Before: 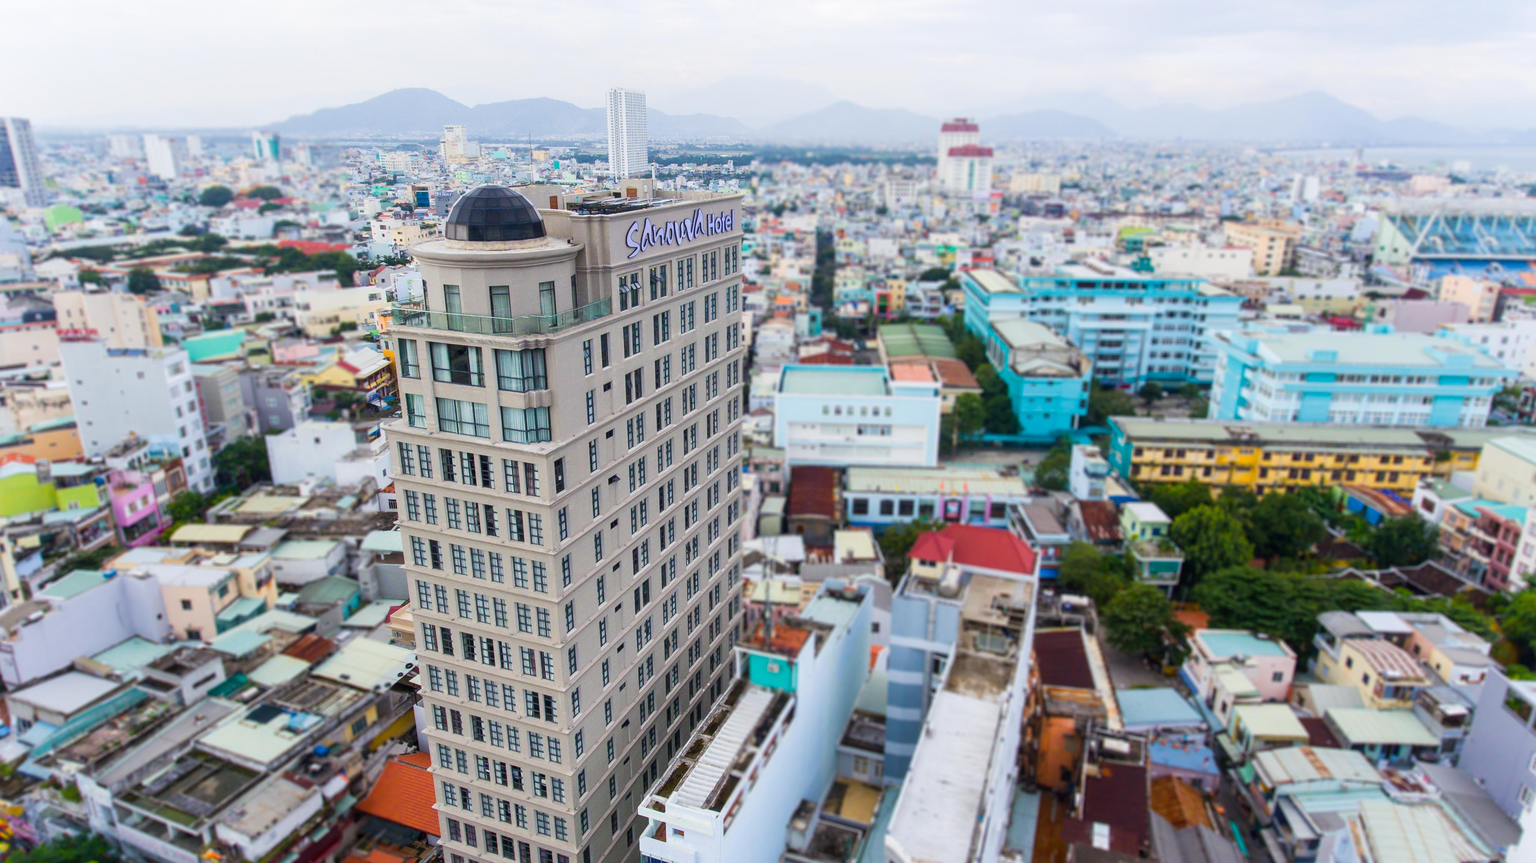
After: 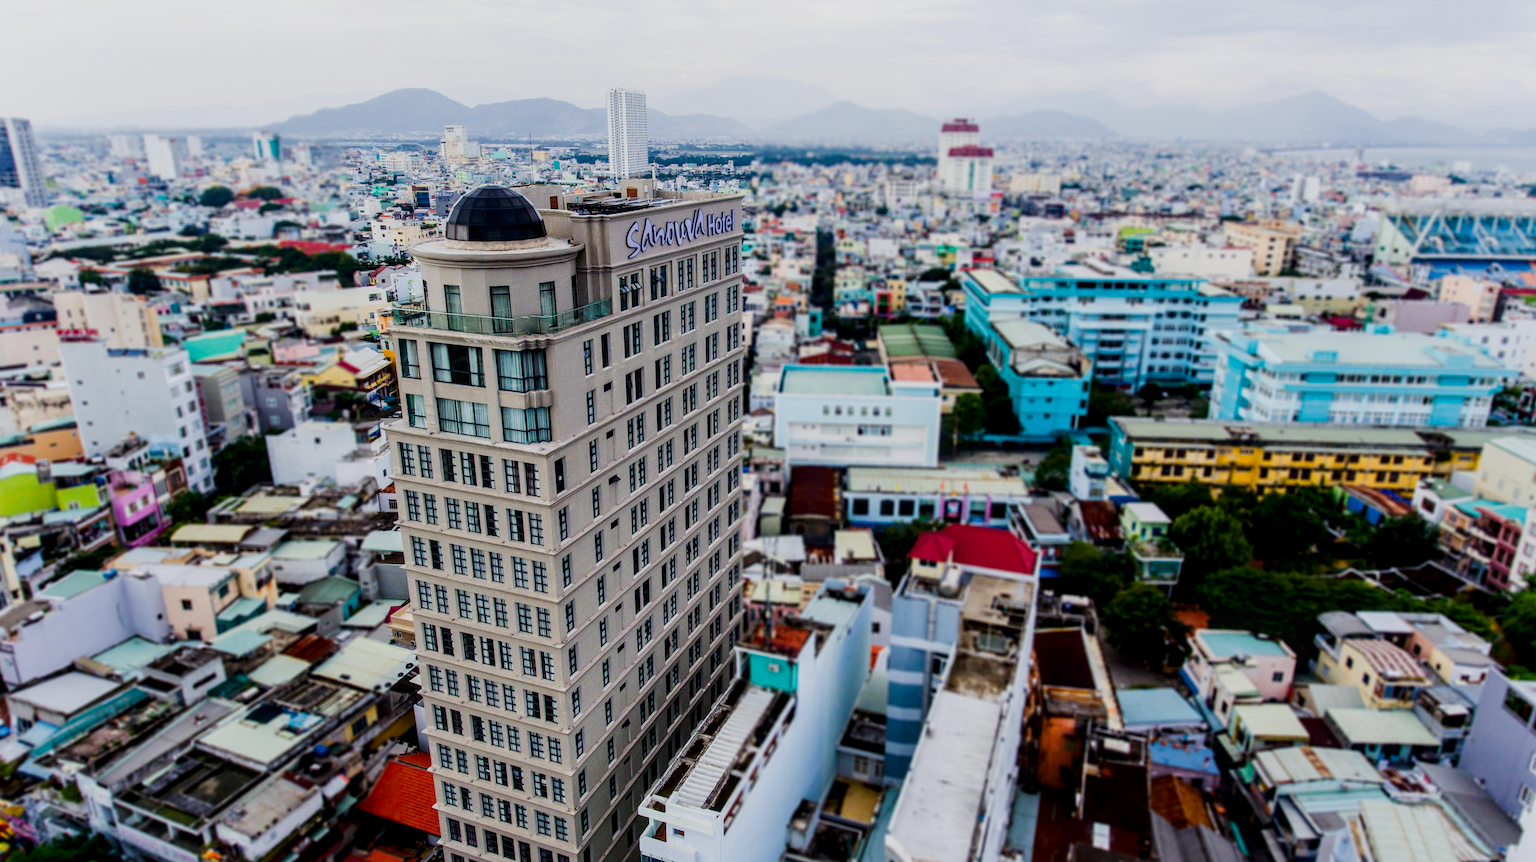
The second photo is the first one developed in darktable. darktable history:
local contrast: on, module defaults
filmic rgb: black relative exposure -5 EV, white relative exposure 3.5 EV, hardness 3.19, contrast 1.4, highlights saturation mix -30%
contrast brightness saturation: brightness -0.25, saturation 0.2
